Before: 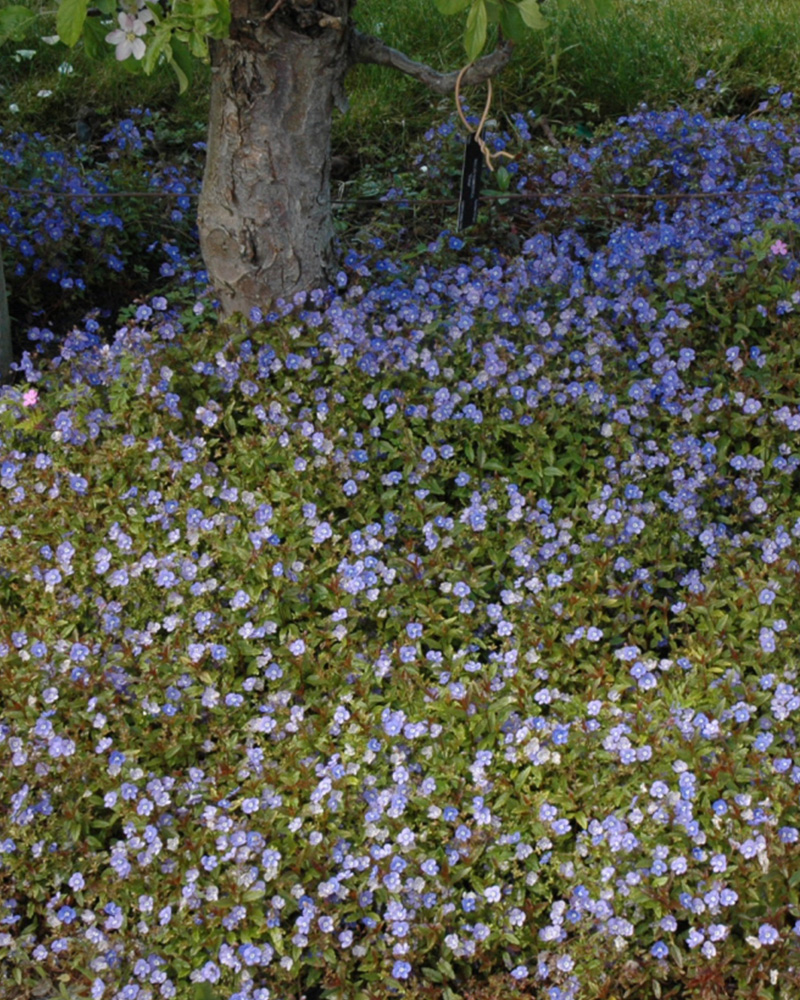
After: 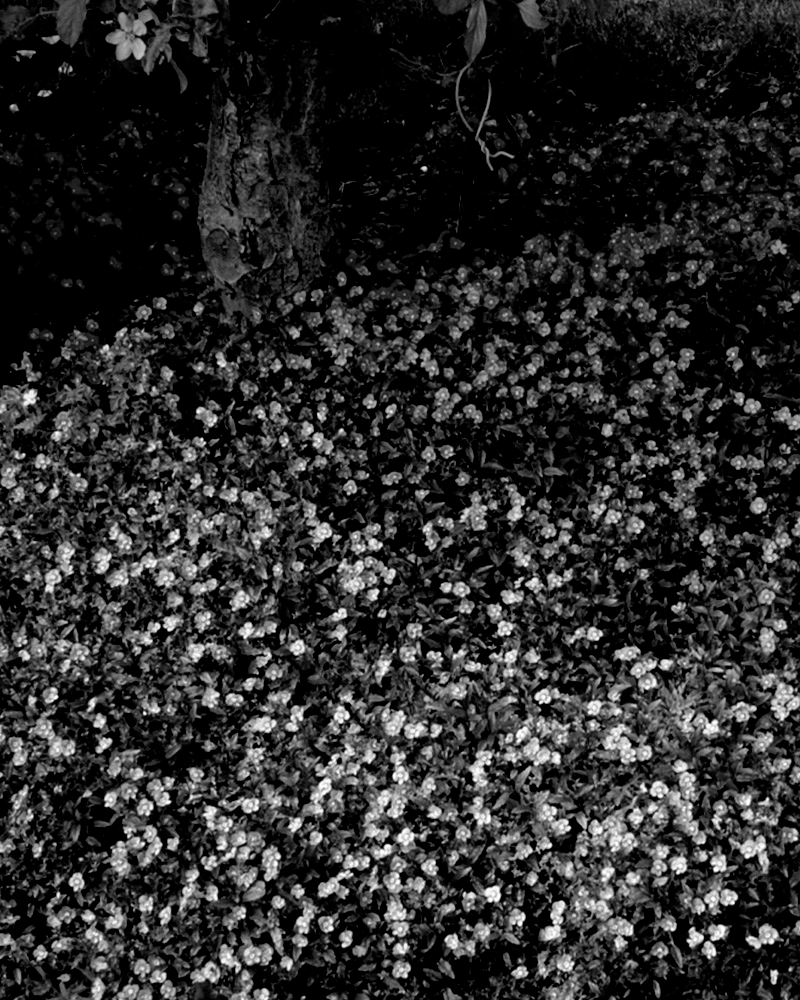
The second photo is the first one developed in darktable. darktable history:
filmic rgb: black relative exposure -8.2 EV, white relative exposure 2.2 EV, threshold 3 EV, hardness 7.11, latitude 75%, contrast 1.325, highlights saturation mix -2%, shadows ↔ highlights balance 30%, preserve chrominance RGB euclidean norm, color science v5 (2021), contrast in shadows safe, contrast in highlights safe, enable highlight reconstruction true
monochrome: size 3.1
exposure: black level correction 0.056, exposure -0.039 EV, compensate highlight preservation false
color balance: gamma [0.9, 0.988, 0.975, 1.025], gain [1.05, 1, 1, 1]
